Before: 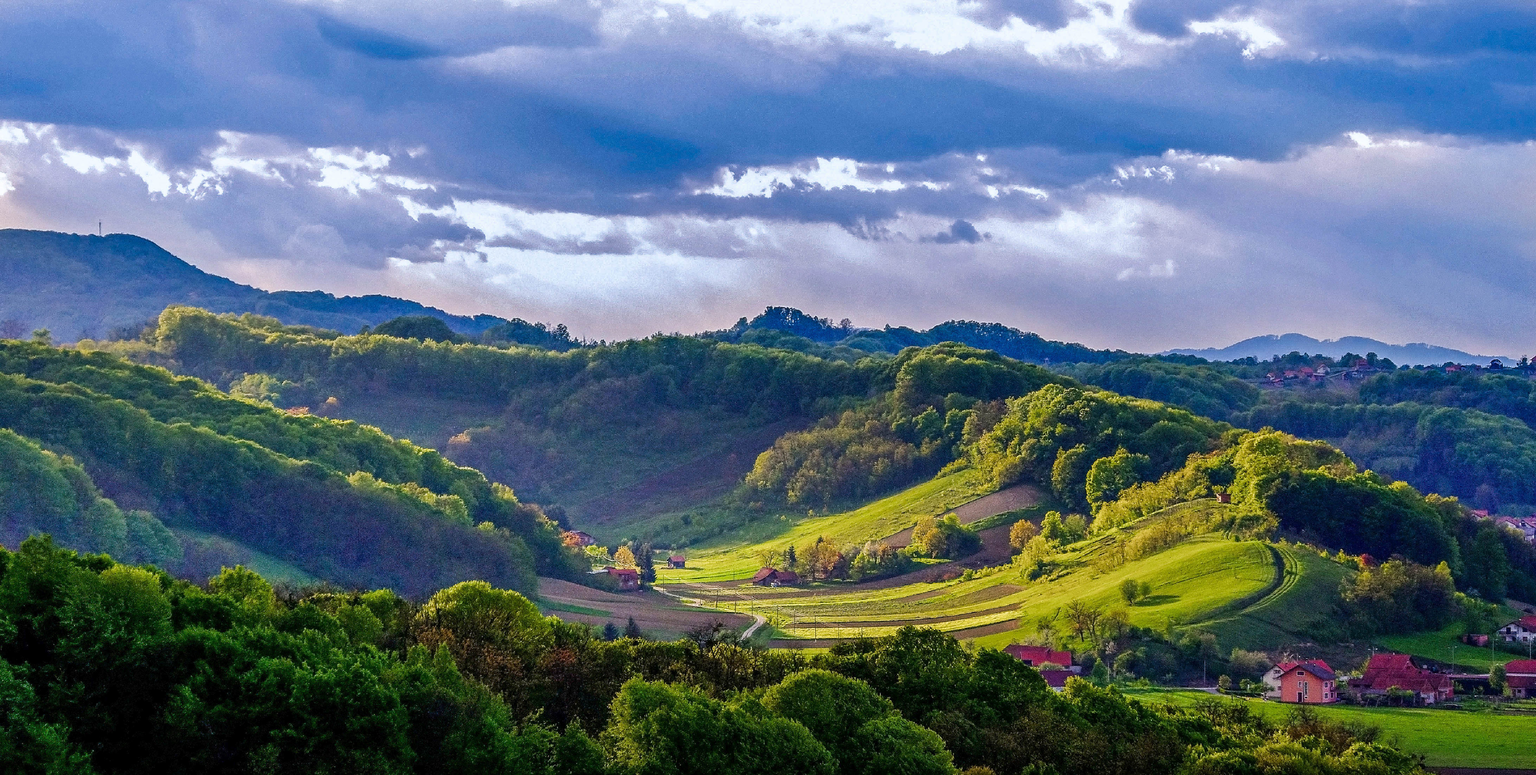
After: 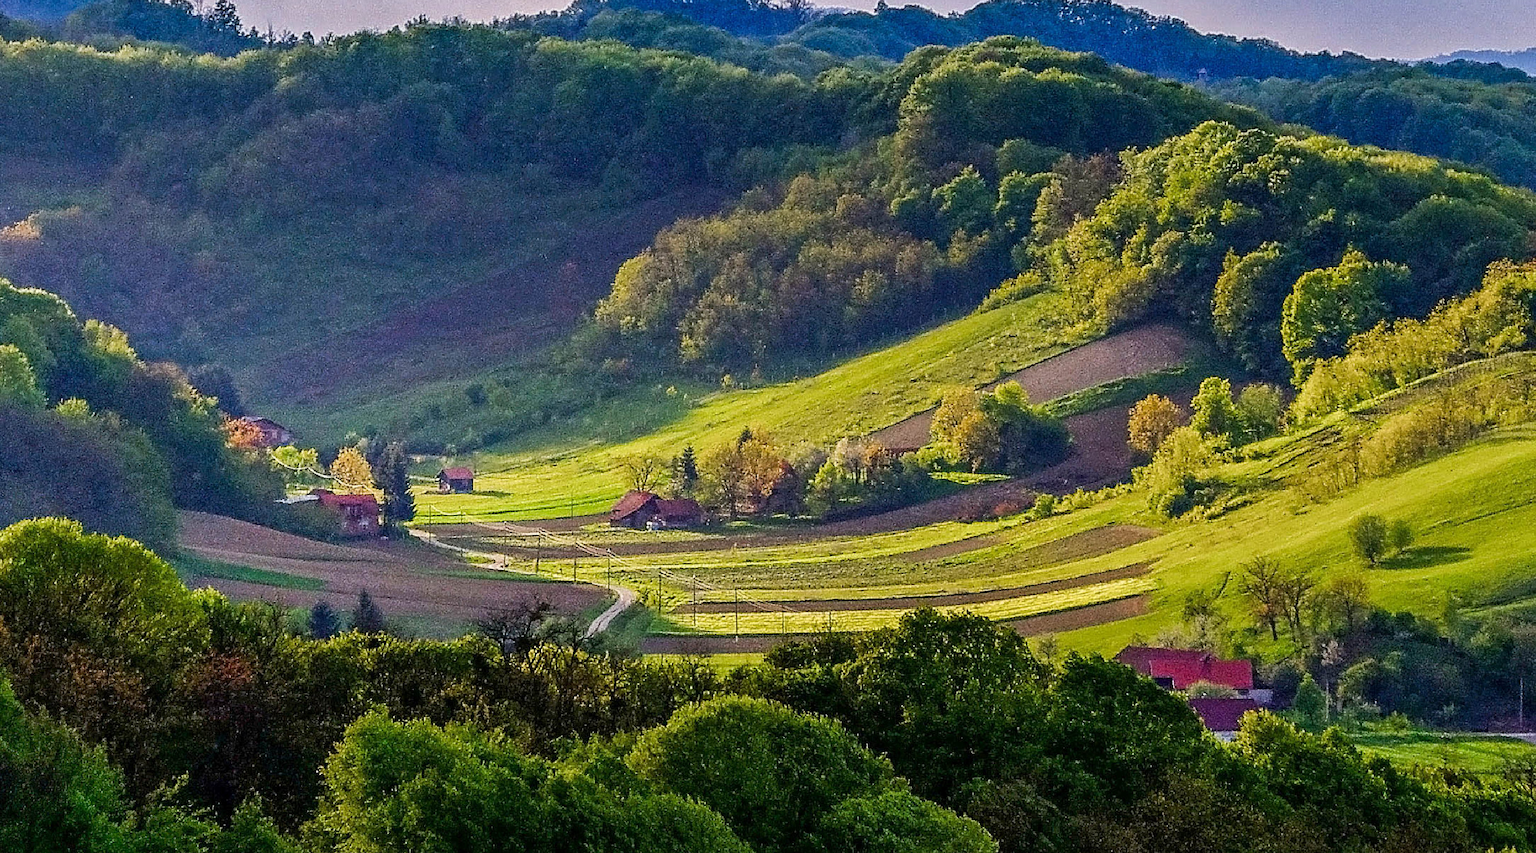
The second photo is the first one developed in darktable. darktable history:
crop: left 29.33%, top 41.837%, right 21.045%, bottom 3.482%
